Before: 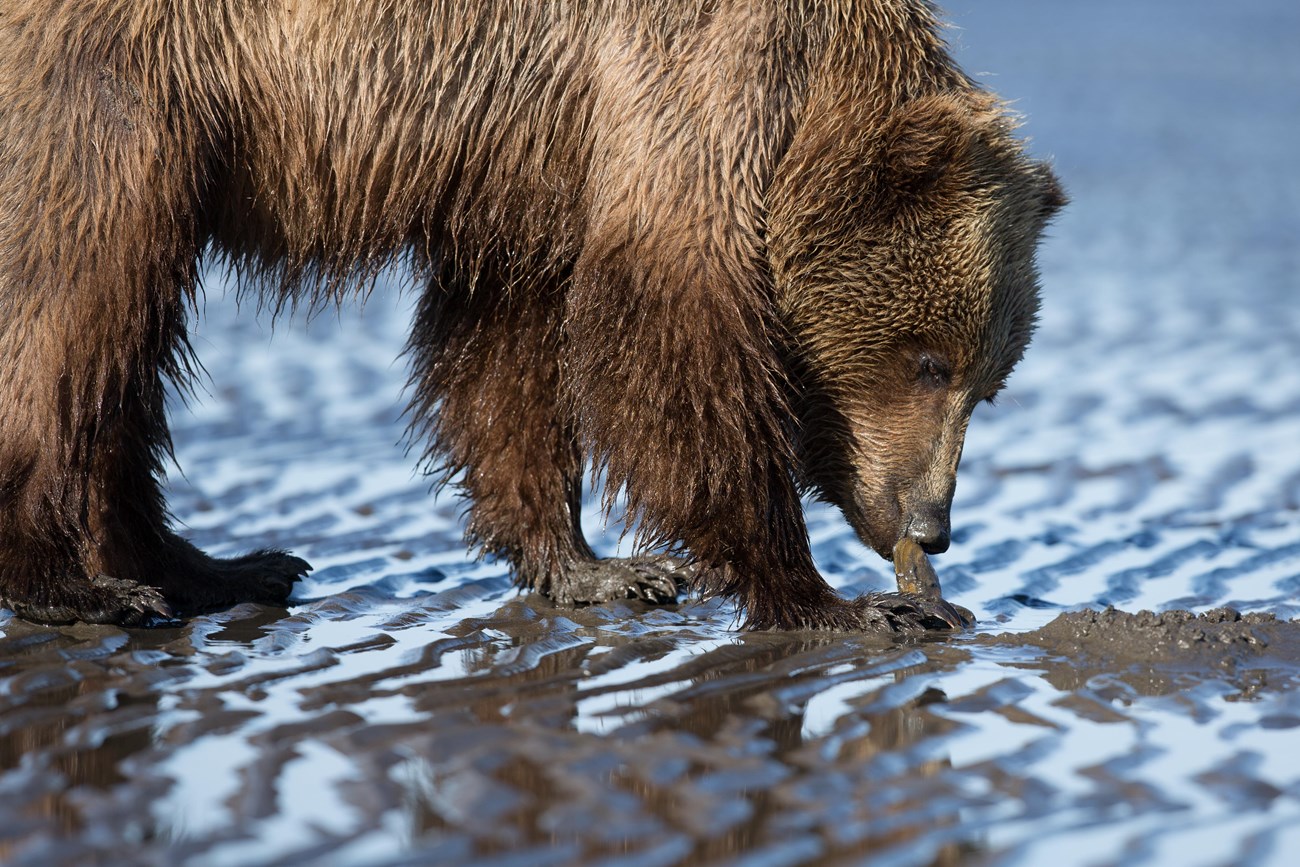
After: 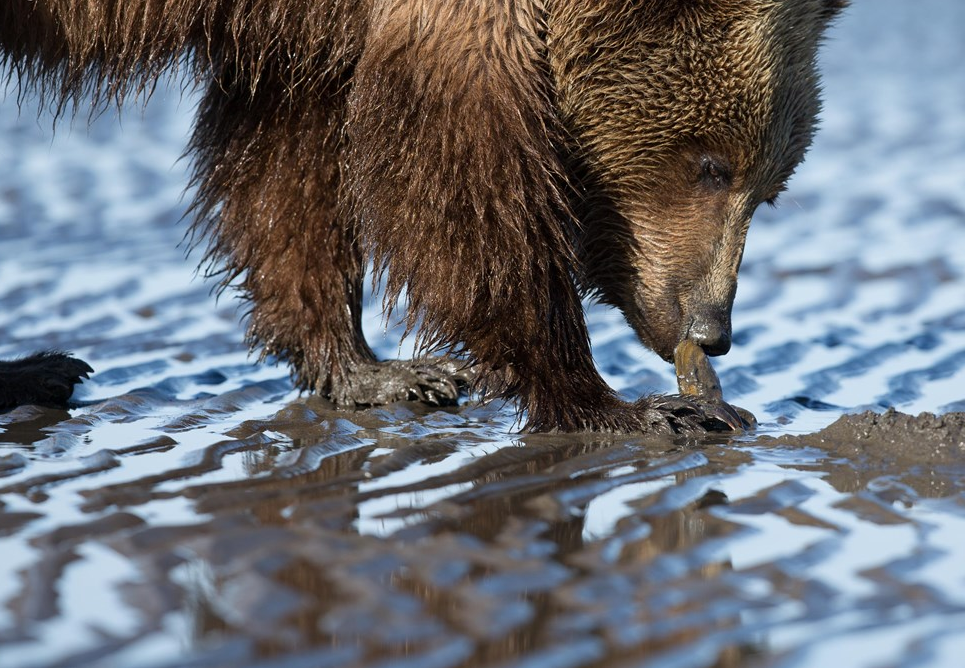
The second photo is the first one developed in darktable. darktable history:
crop: left 16.87%, top 22.838%, right 8.859%
